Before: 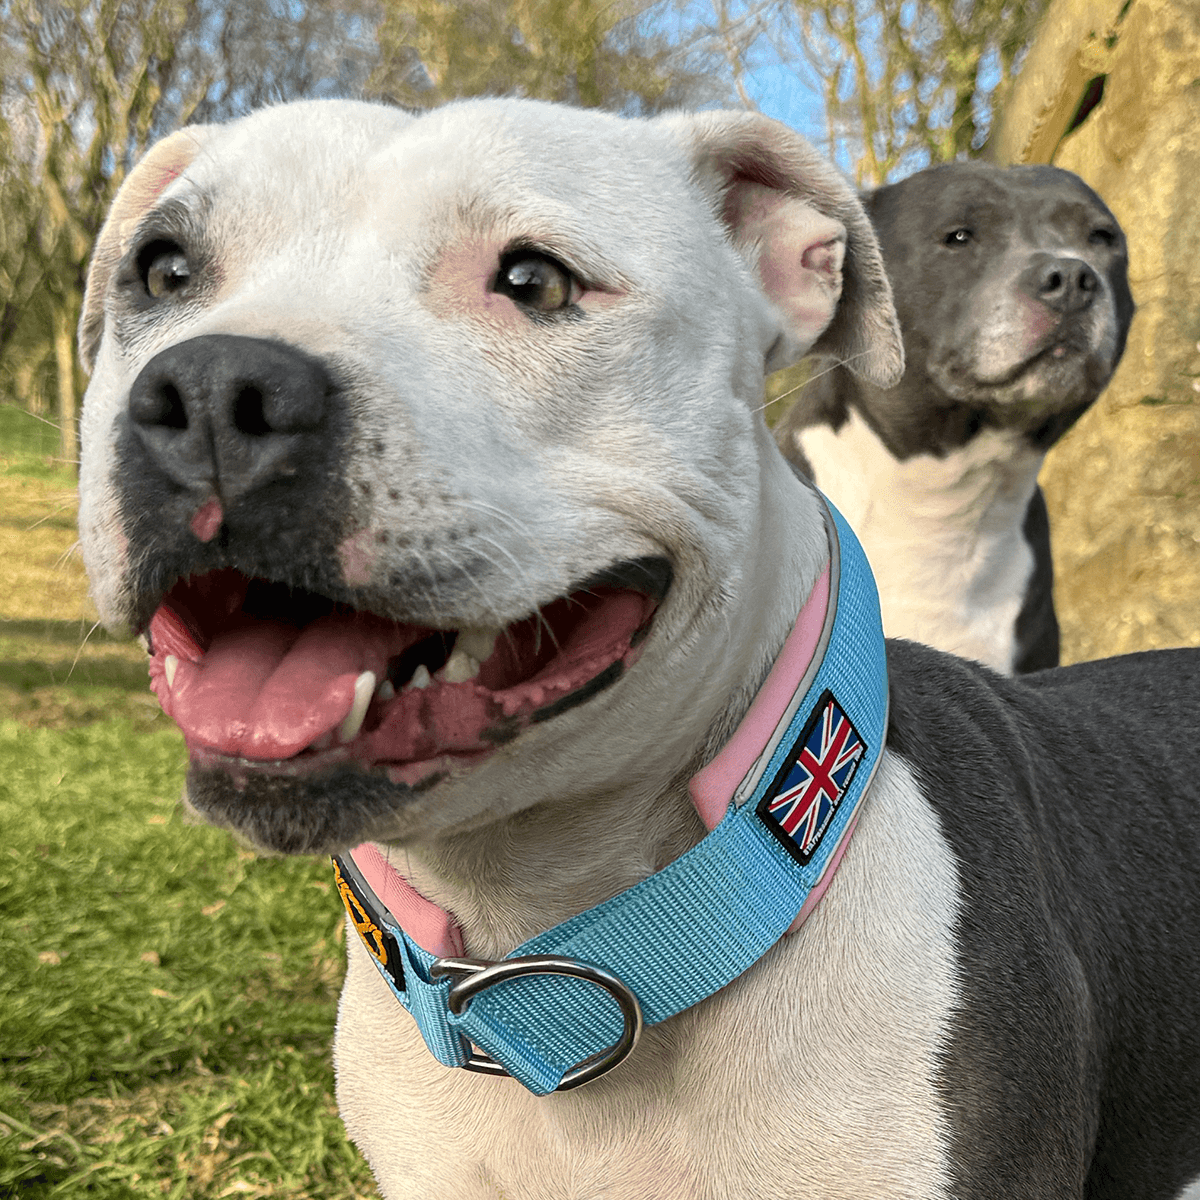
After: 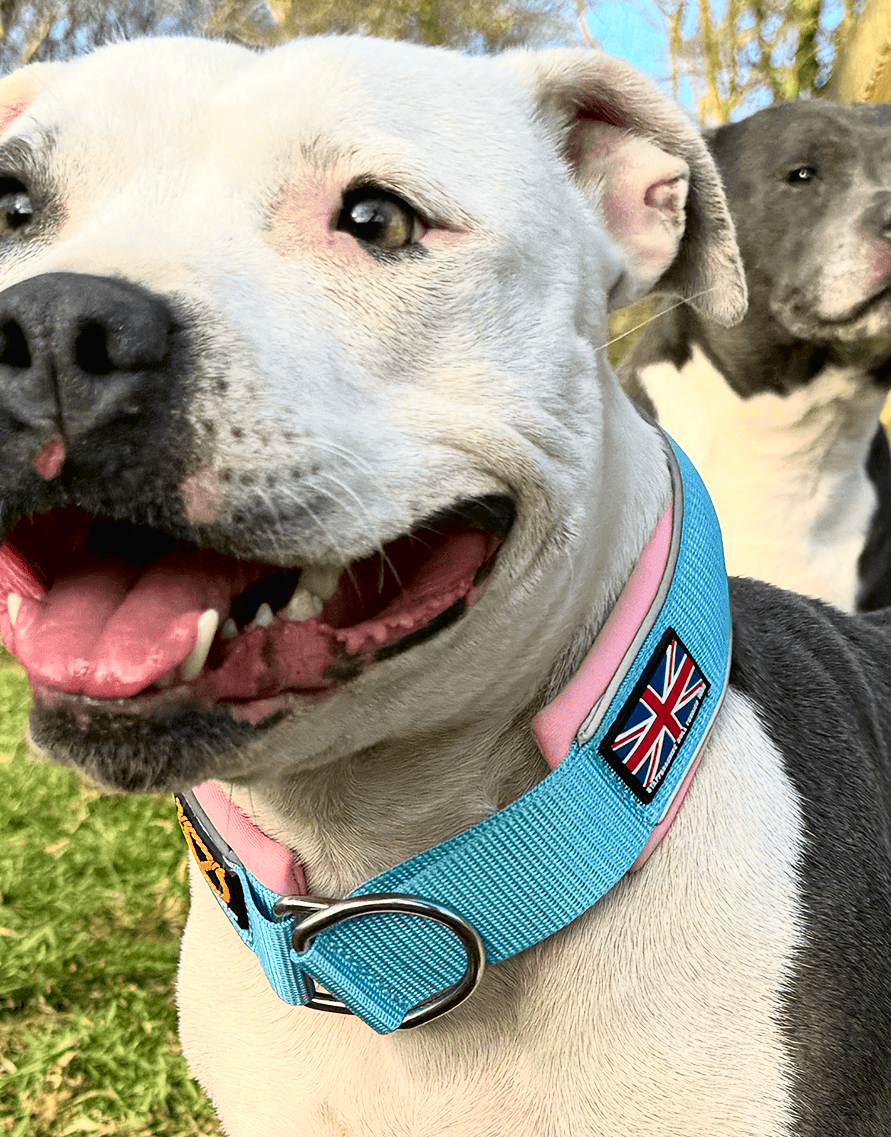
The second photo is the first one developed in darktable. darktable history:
tone curve: curves: ch0 [(0, 0.013) (0.054, 0.018) (0.205, 0.191) (0.289, 0.292) (0.39, 0.424) (0.493, 0.551) (0.647, 0.752) (0.778, 0.895) (1, 0.998)]; ch1 [(0, 0) (0.385, 0.343) (0.439, 0.415) (0.494, 0.495) (0.501, 0.501) (0.51, 0.509) (0.54, 0.546) (0.586, 0.606) (0.66, 0.701) (0.783, 0.804) (1, 1)]; ch2 [(0, 0) (0.32, 0.281) (0.403, 0.399) (0.441, 0.428) (0.47, 0.469) (0.498, 0.496) (0.524, 0.538) (0.566, 0.579) (0.633, 0.665) (0.7, 0.711) (1, 1)], color space Lab, independent channels, preserve colors none
crop and rotate: left 13.137%, top 5.243%, right 12.572%
